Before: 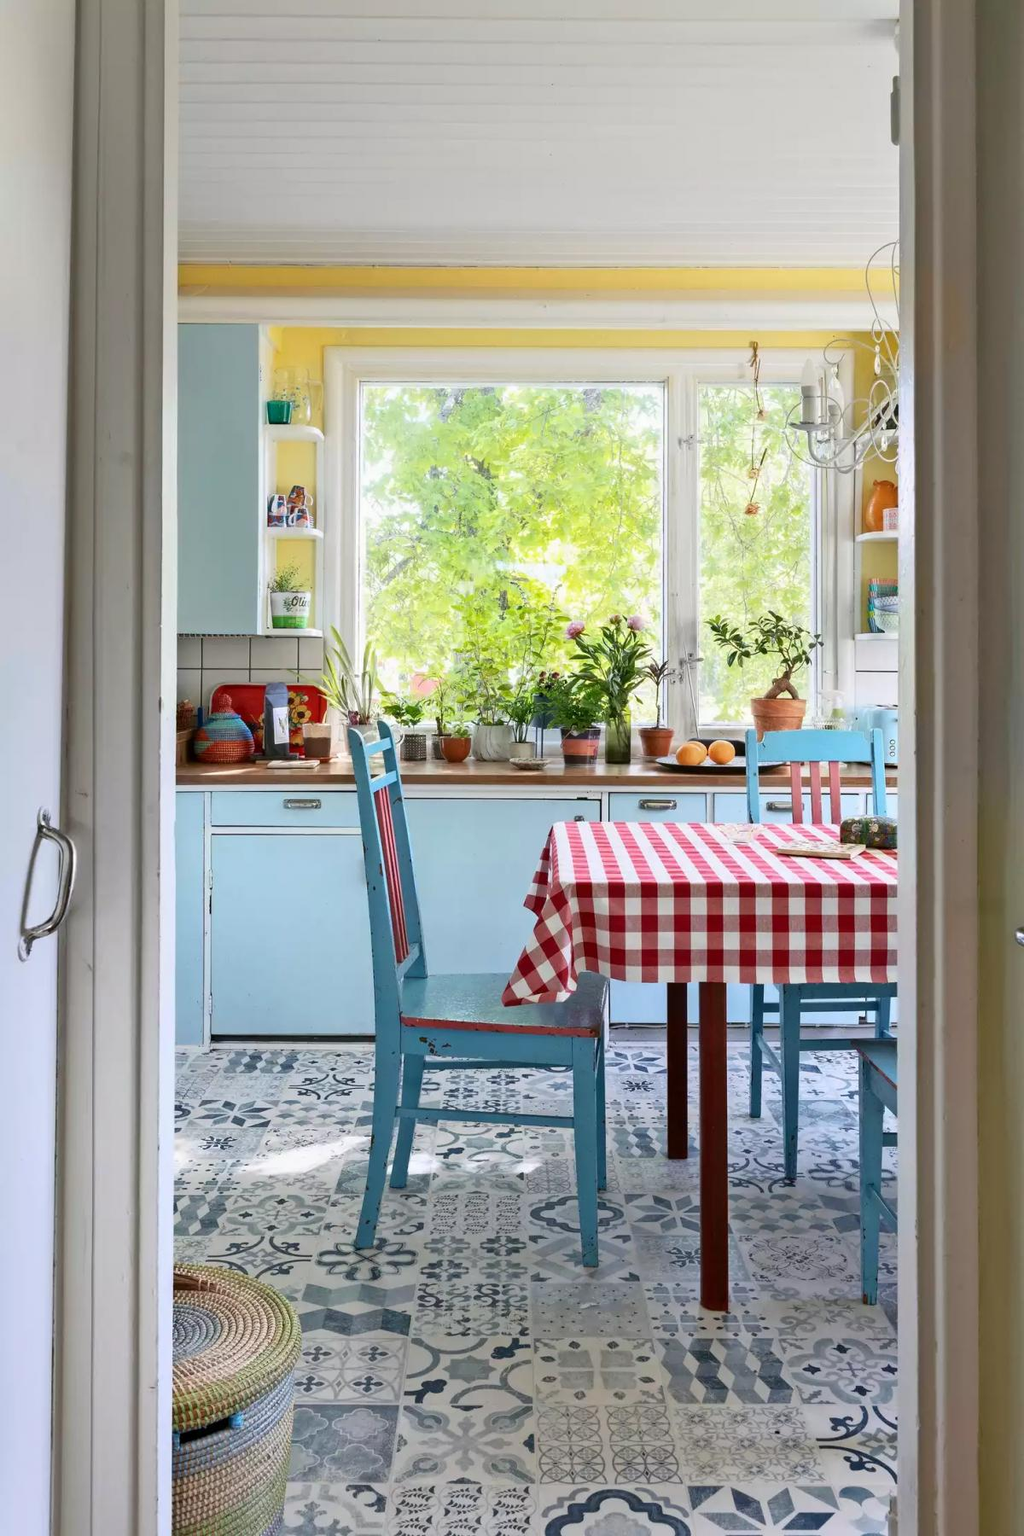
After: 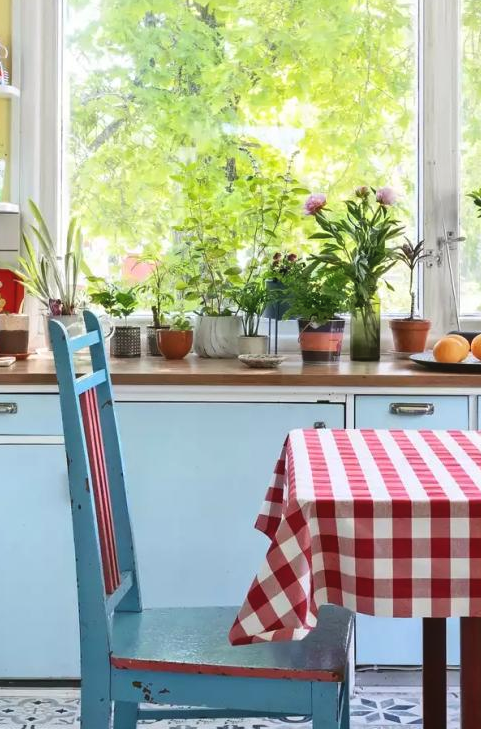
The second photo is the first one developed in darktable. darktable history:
exposure: black level correction -0.004, exposure 0.052 EV, compensate highlight preservation false
crop: left 29.954%, top 29.717%, right 29.925%, bottom 29.754%
